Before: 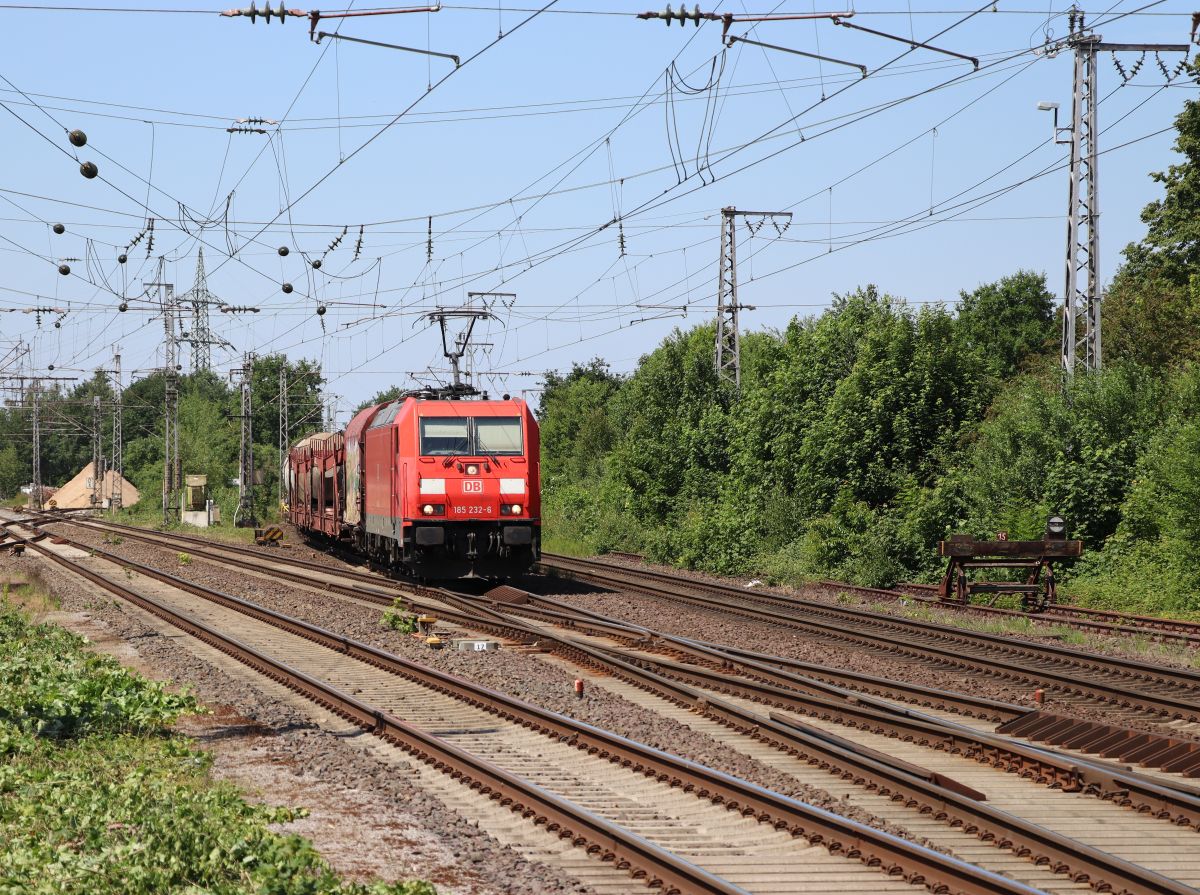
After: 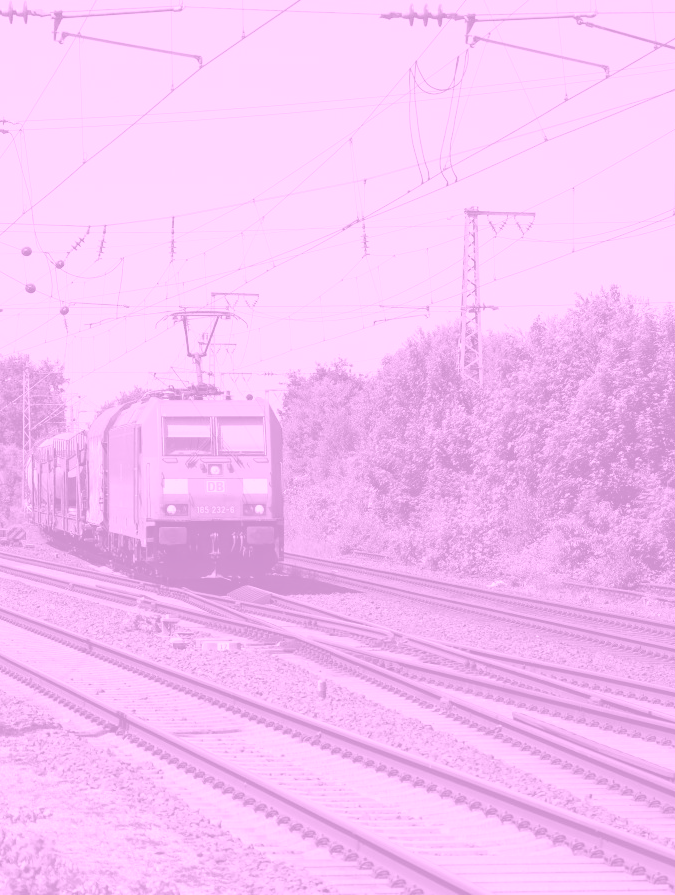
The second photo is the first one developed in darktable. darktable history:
colorize: hue 331.2°, saturation 69%, source mix 30.28%, lightness 69.02%, version 1
crop: left 21.496%, right 22.254%
